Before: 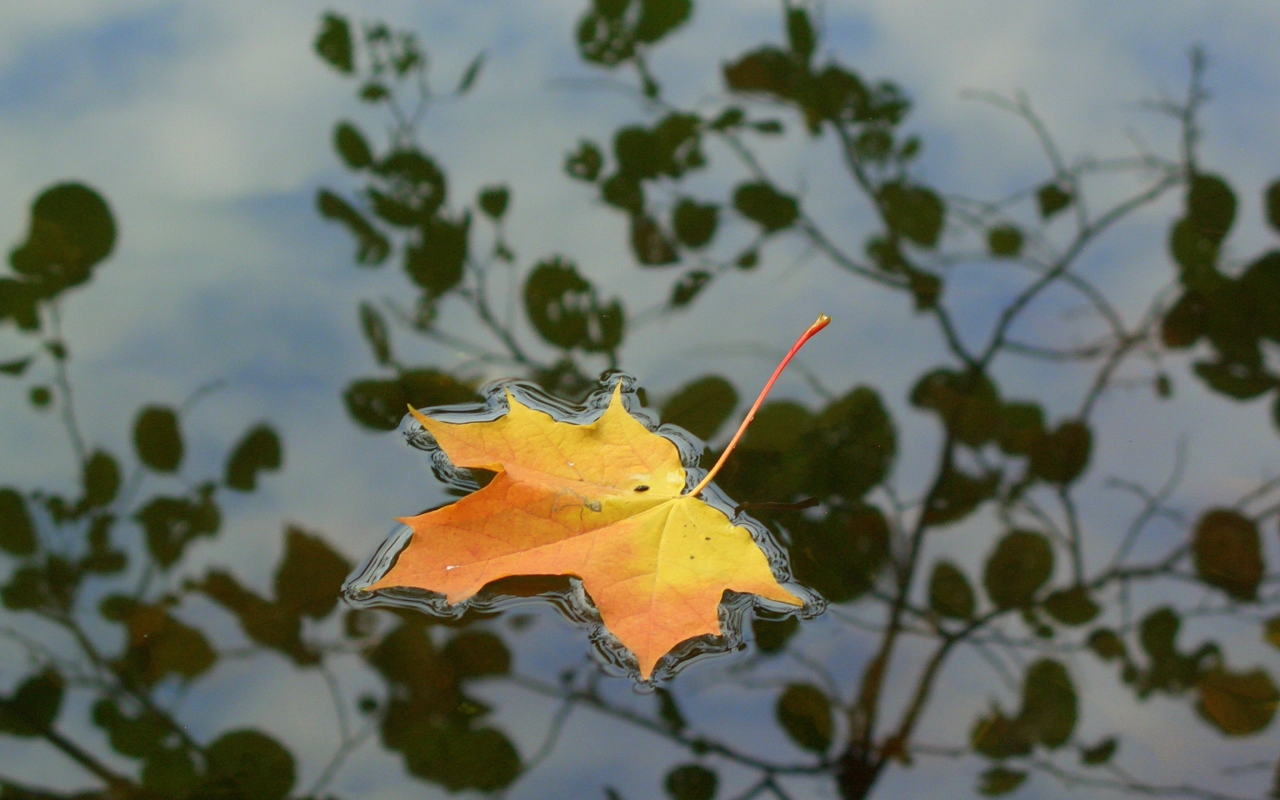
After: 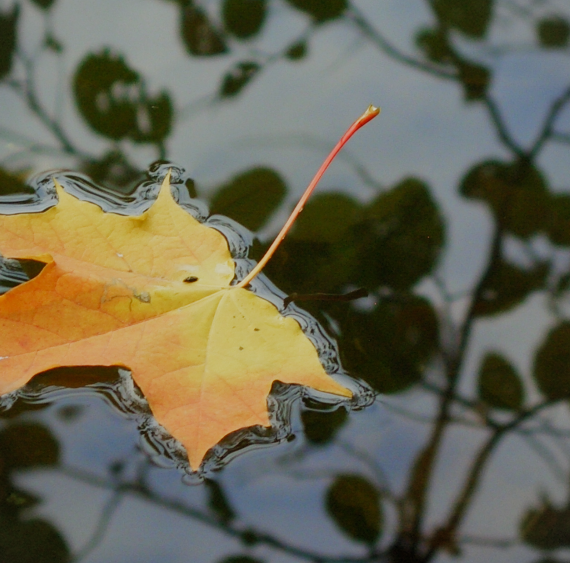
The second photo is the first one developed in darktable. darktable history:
crop: left 35.302%, top 26.172%, right 20.126%, bottom 3.433%
vignetting: fall-off start 100.97%, brightness -0.149, center (-0.032, -0.039)
filmic rgb: black relative exposure -8.02 EV, white relative exposure 4.06 EV, hardness 4.17, preserve chrominance no, color science v5 (2021), contrast in shadows safe, contrast in highlights safe
